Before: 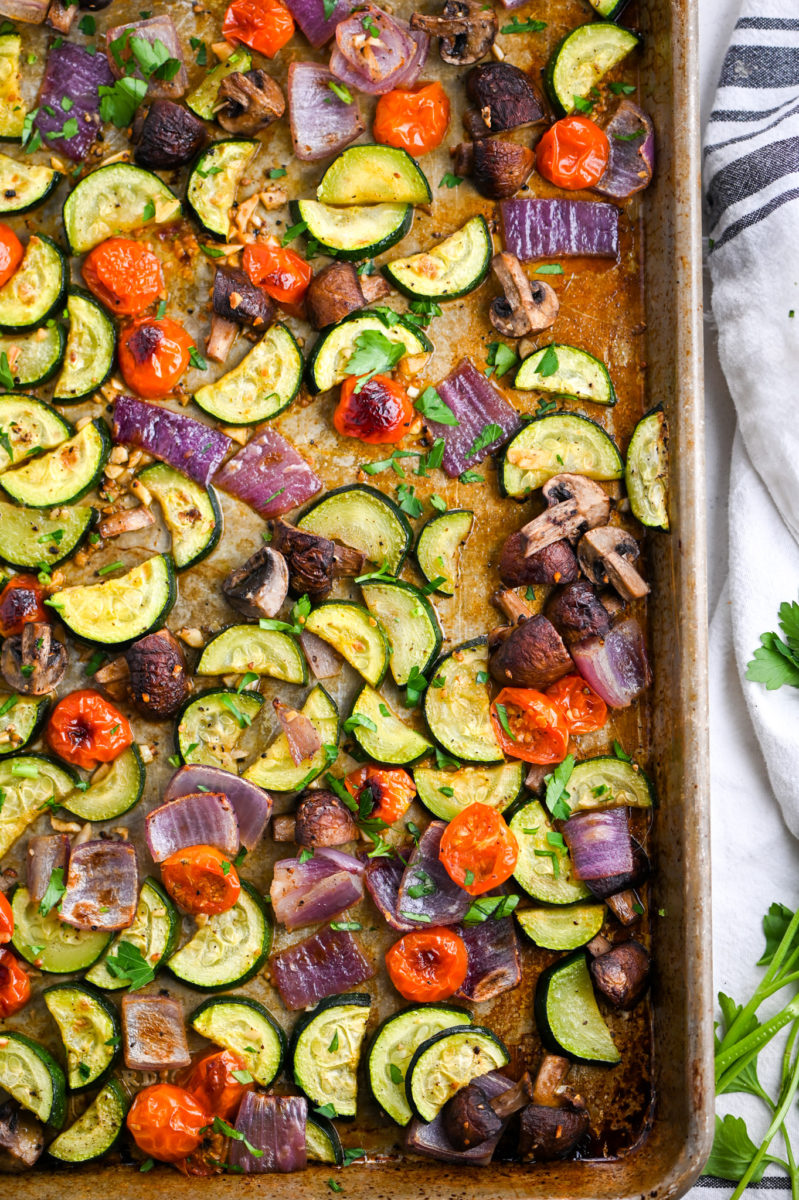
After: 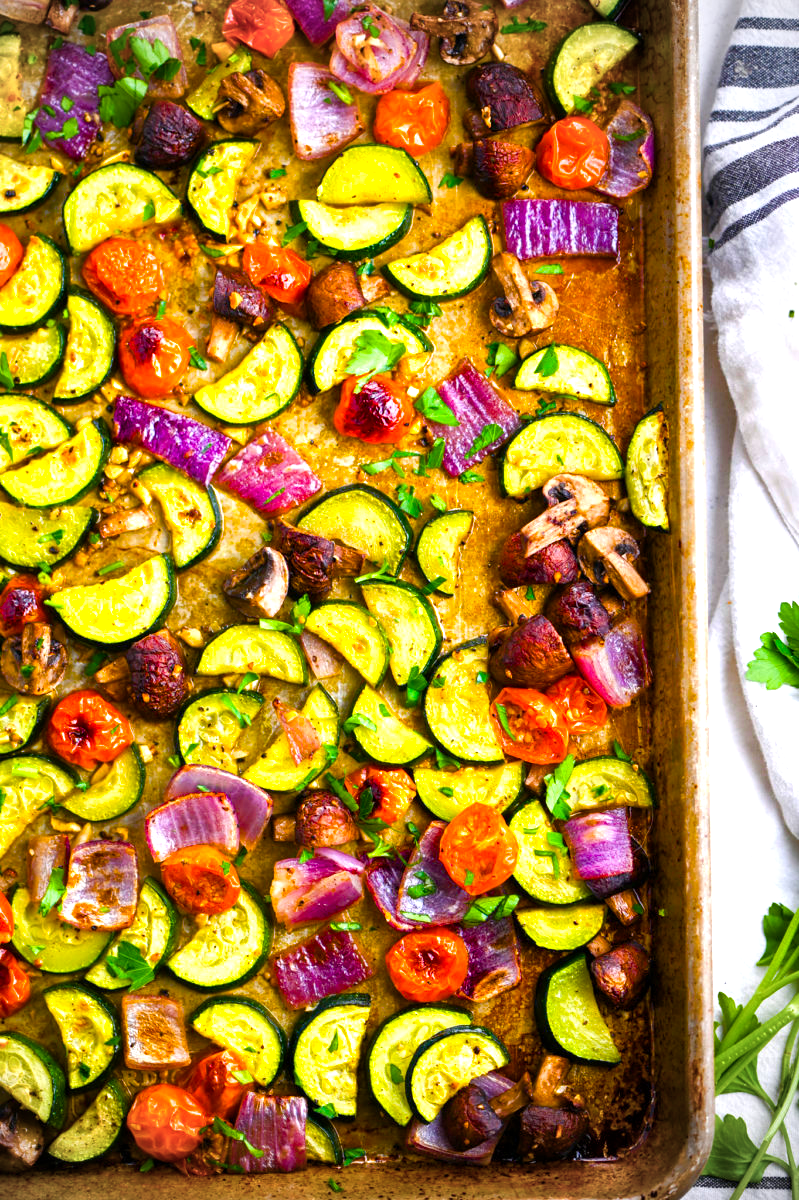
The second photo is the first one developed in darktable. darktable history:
color balance rgb: linear chroma grading › global chroma 25%, perceptual saturation grading › global saturation 45%, perceptual saturation grading › highlights -50%, perceptual saturation grading › shadows 30%, perceptual brilliance grading › global brilliance 18%, global vibrance 40%
vignetting: center (-0.15, 0.013)
